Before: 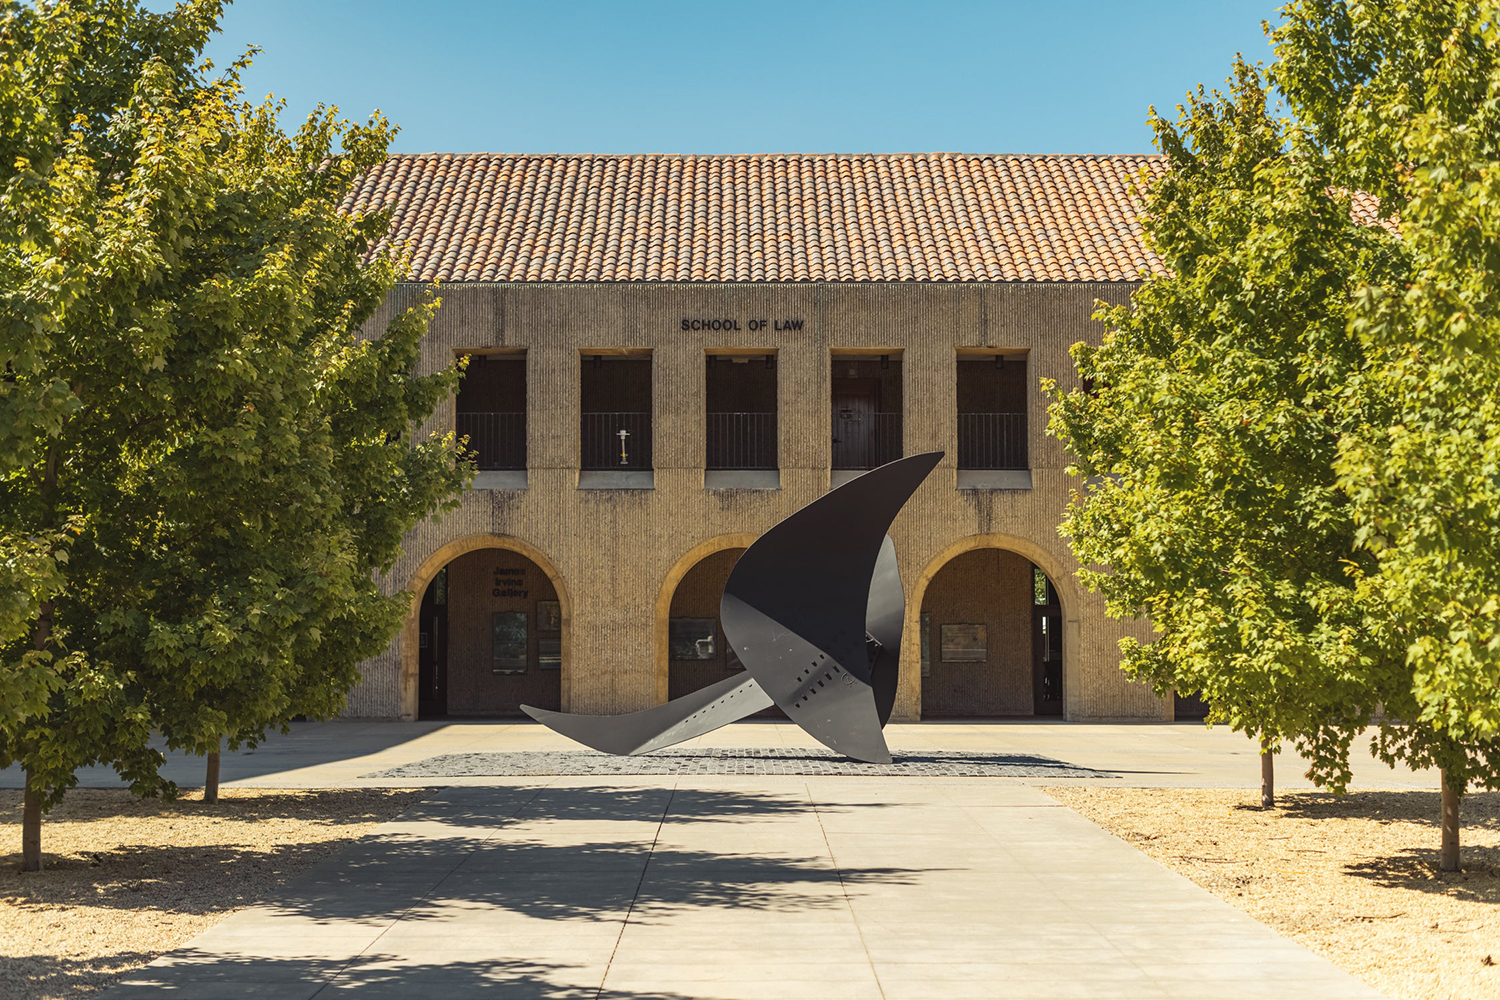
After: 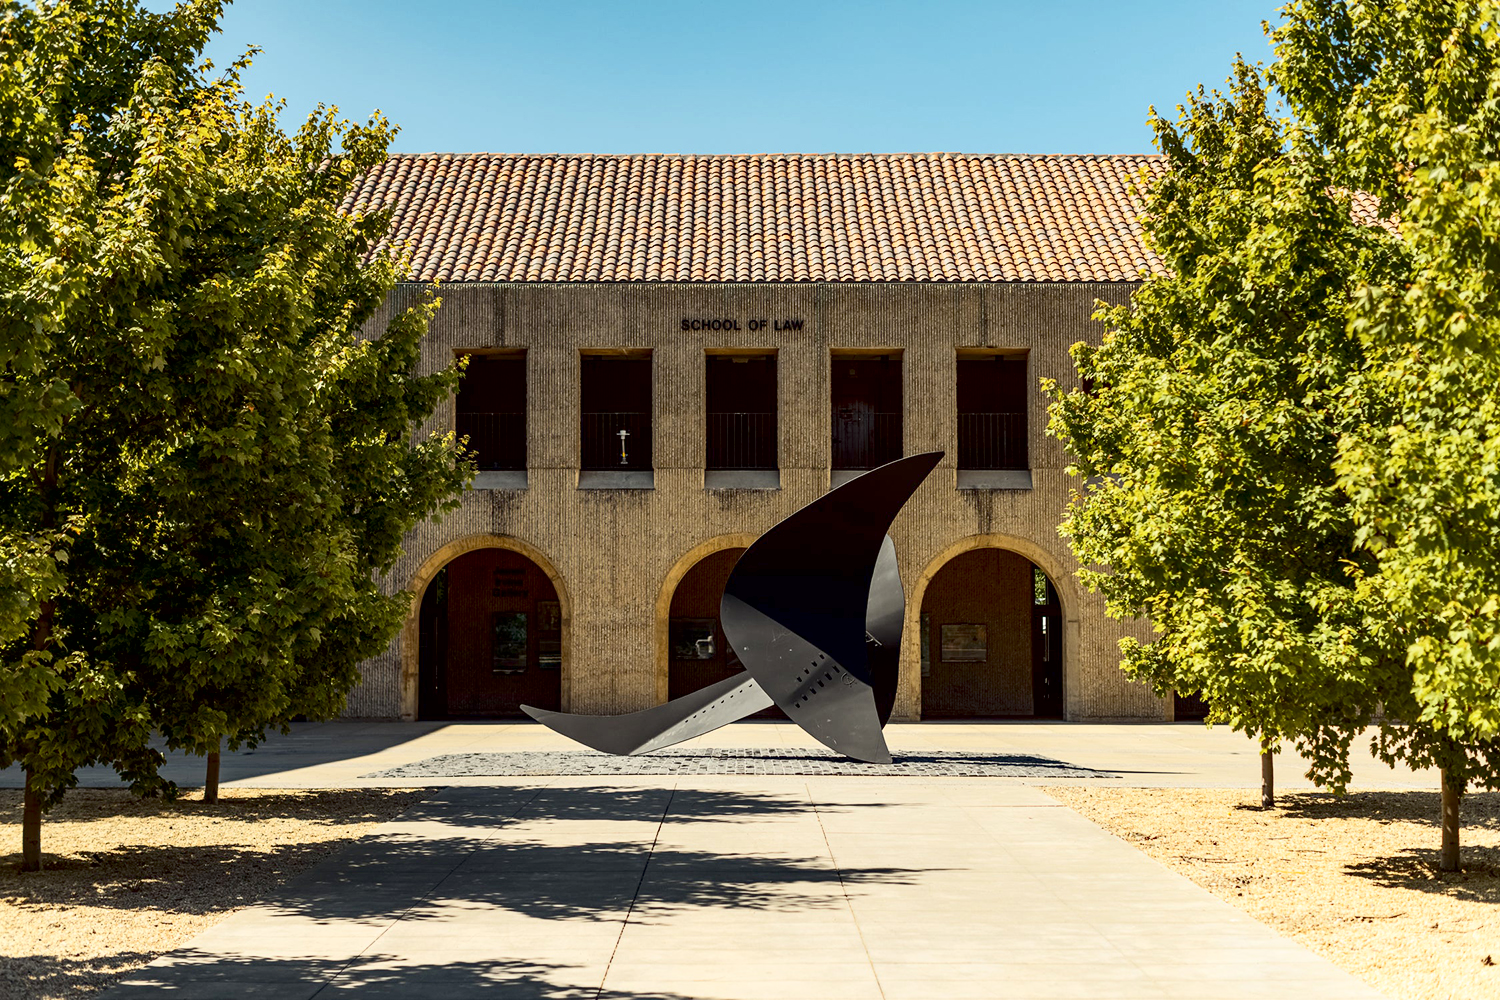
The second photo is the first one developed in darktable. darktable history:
exposure: black level correction 0.018, exposure -0.007 EV, compensate exposure bias true, compensate highlight preservation false
contrast brightness saturation: contrast 0.217
